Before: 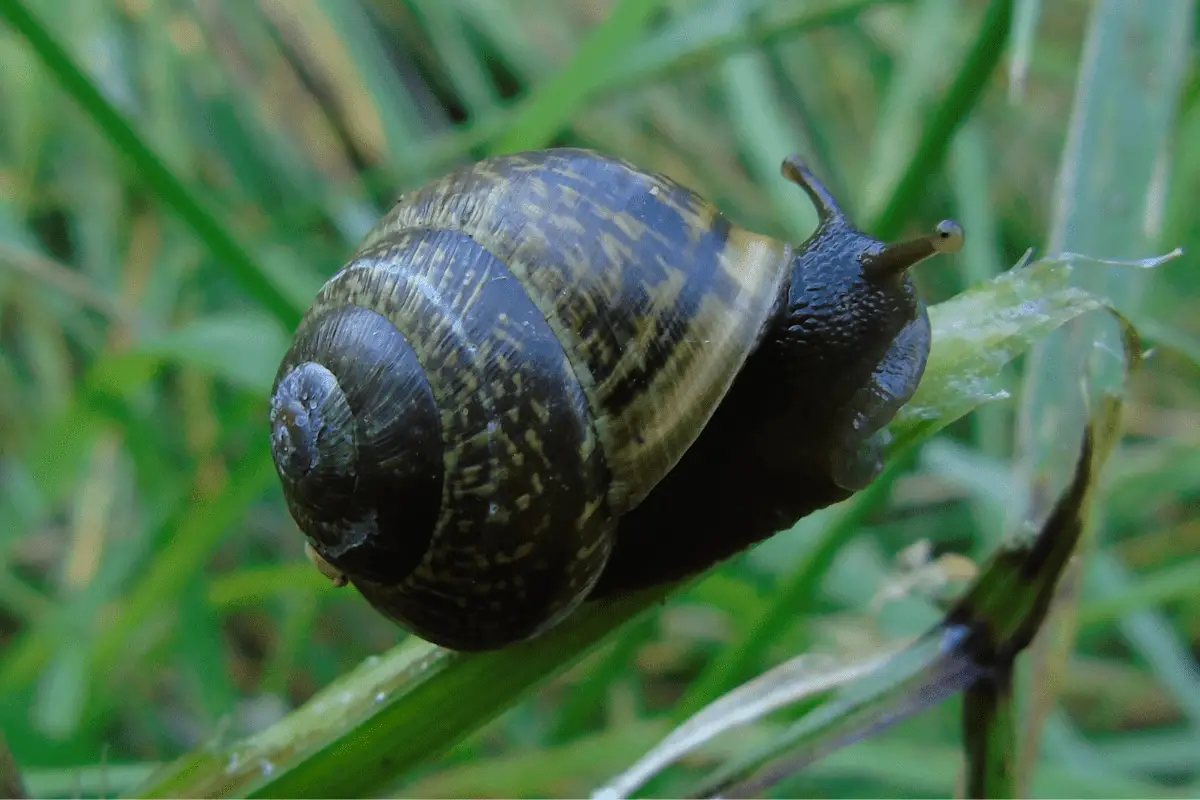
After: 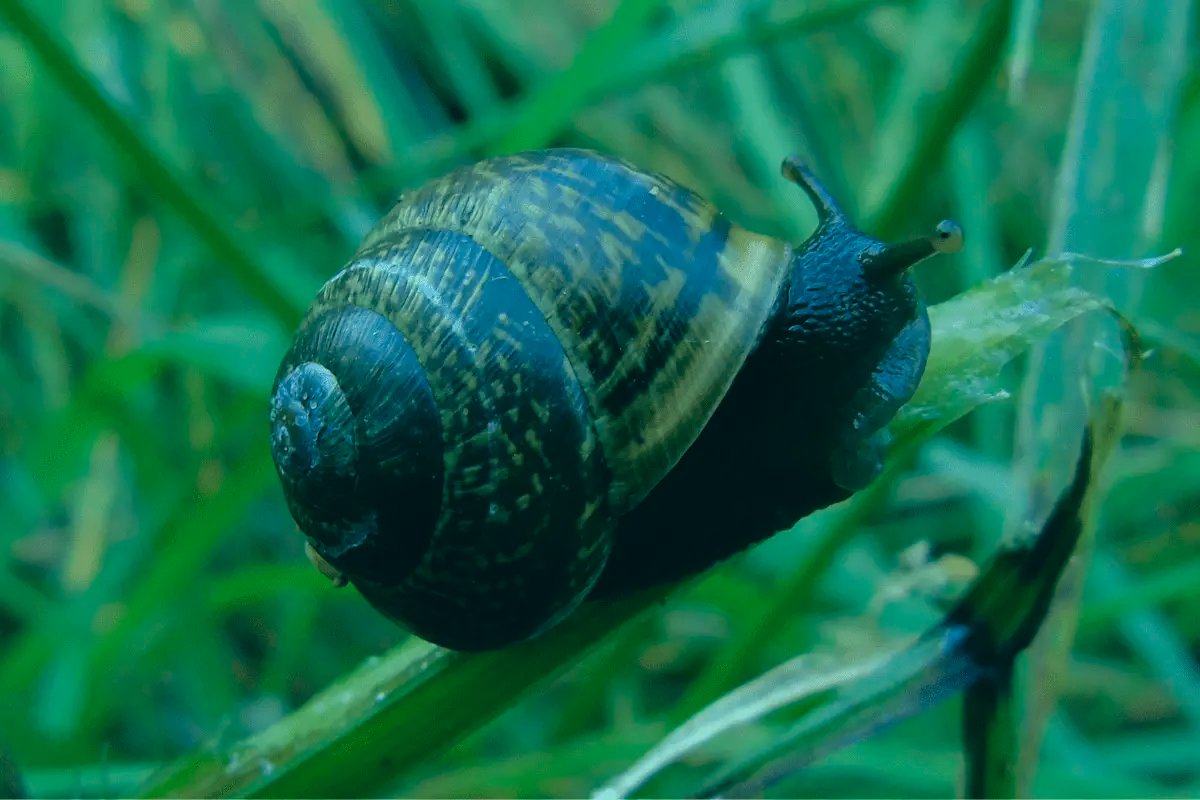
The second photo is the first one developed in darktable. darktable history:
color correction: highlights a* -19.6, highlights b* 9.8, shadows a* -20.12, shadows b* -10.83
tone curve: curves: ch0 [(0, 0) (0.915, 0.89) (1, 1)], preserve colors none
